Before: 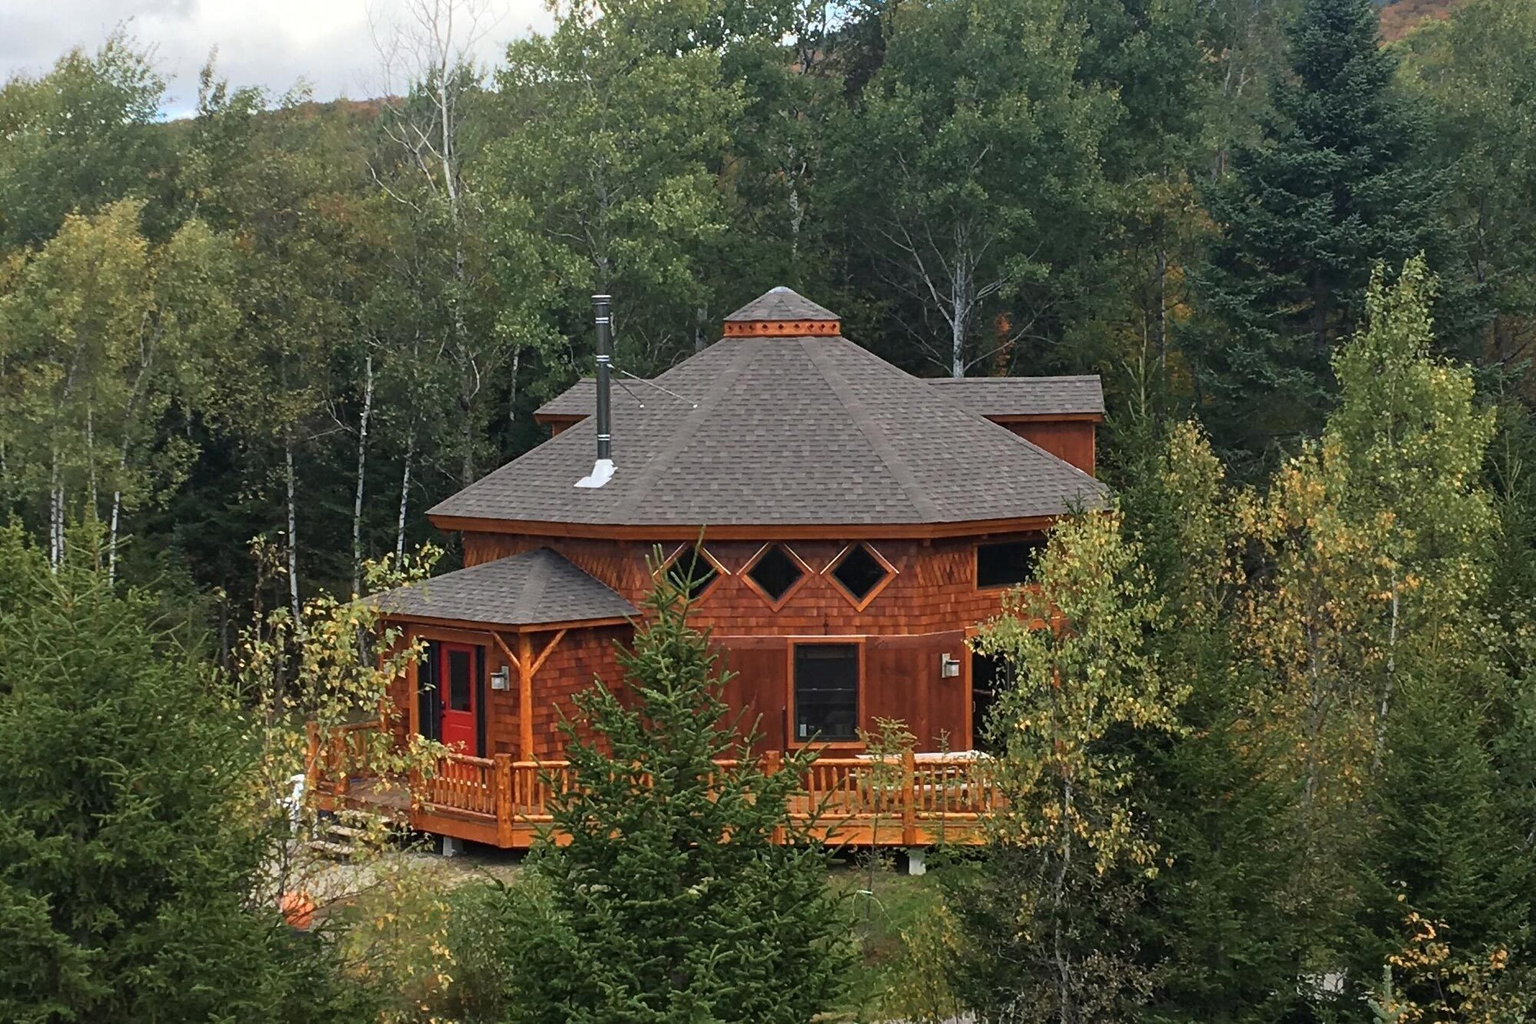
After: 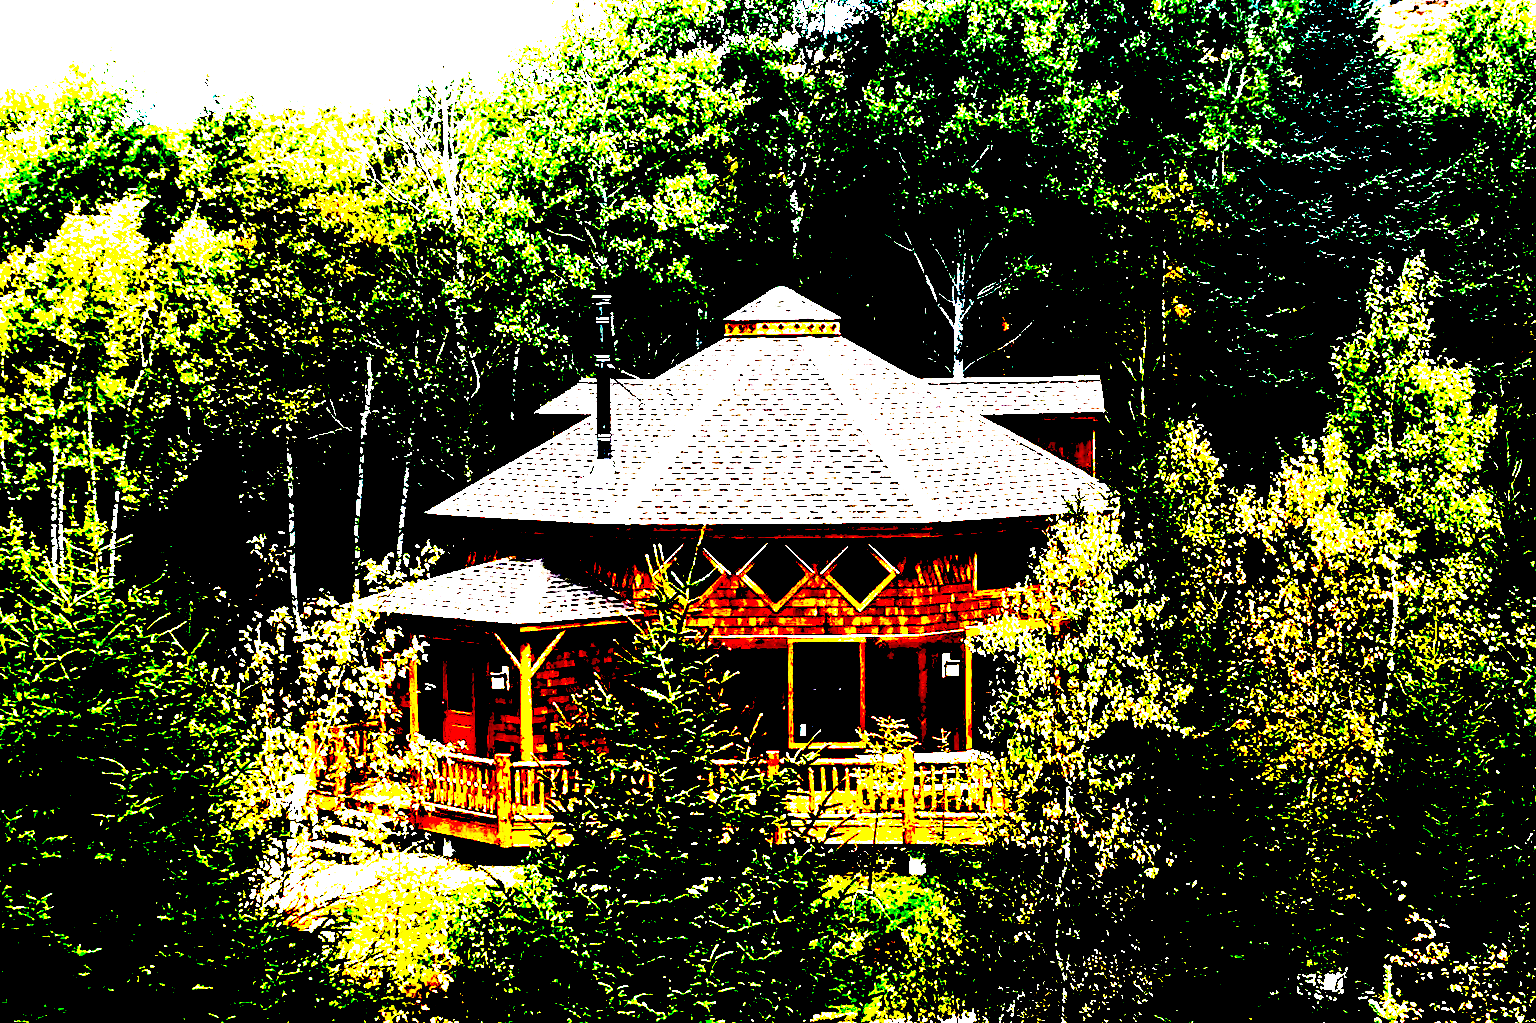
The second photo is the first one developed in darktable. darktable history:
tone equalizer: -8 EV -0.425 EV, -7 EV -0.368 EV, -6 EV -0.339 EV, -5 EV -0.191 EV, -3 EV 0.206 EV, -2 EV 0.347 EV, -1 EV 0.375 EV, +0 EV 0.395 EV
exposure: black level correction 0.1, exposure 3.026 EV, compensate highlight preservation false
color correction: highlights b* 0.064, saturation 0.541
